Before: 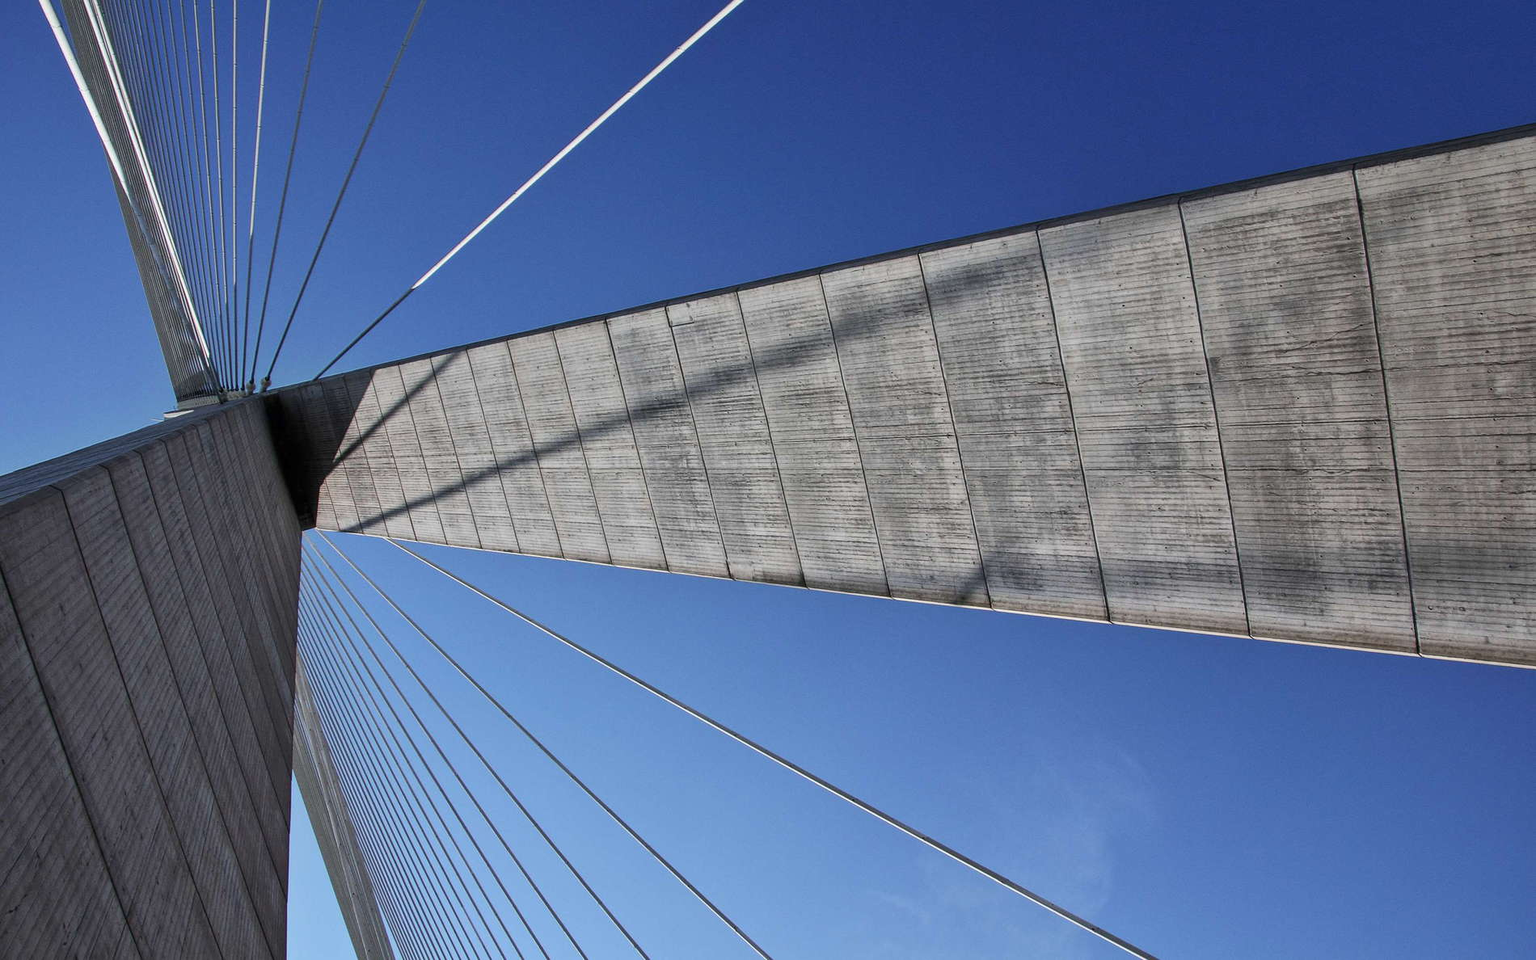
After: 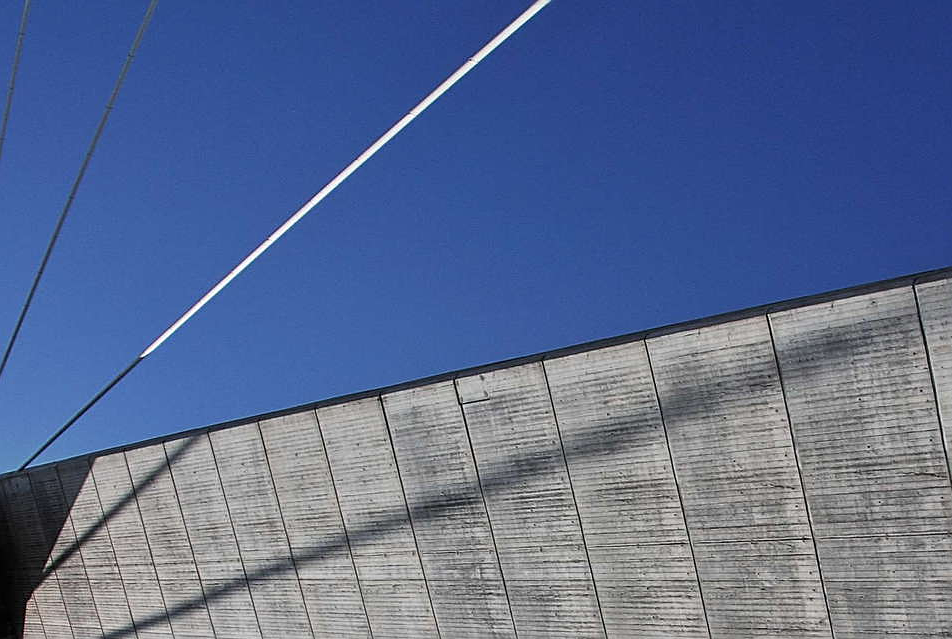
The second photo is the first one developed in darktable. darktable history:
sharpen: on, module defaults
crop: left 19.47%, right 30.39%, bottom 46.134%
